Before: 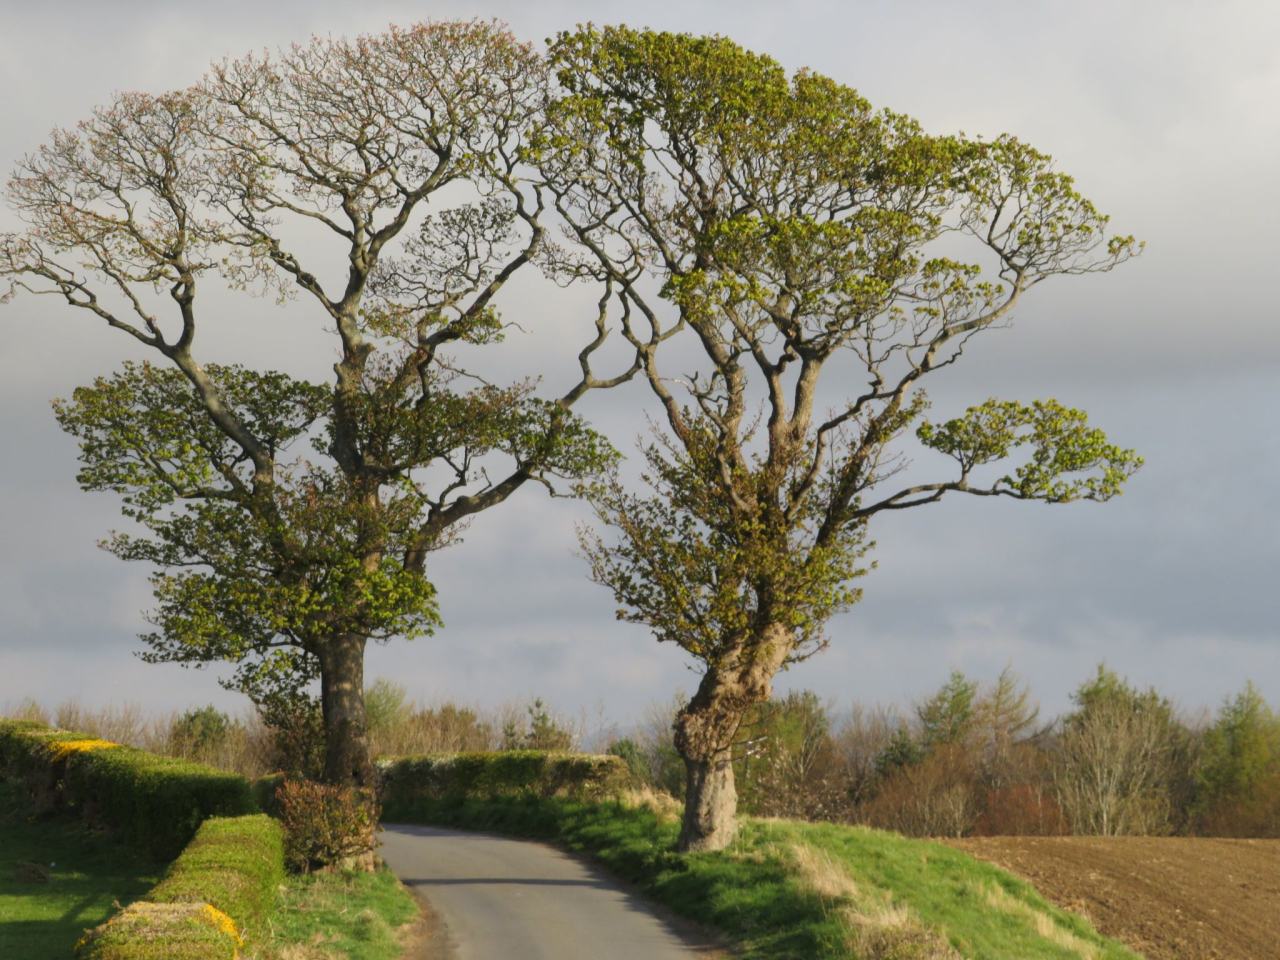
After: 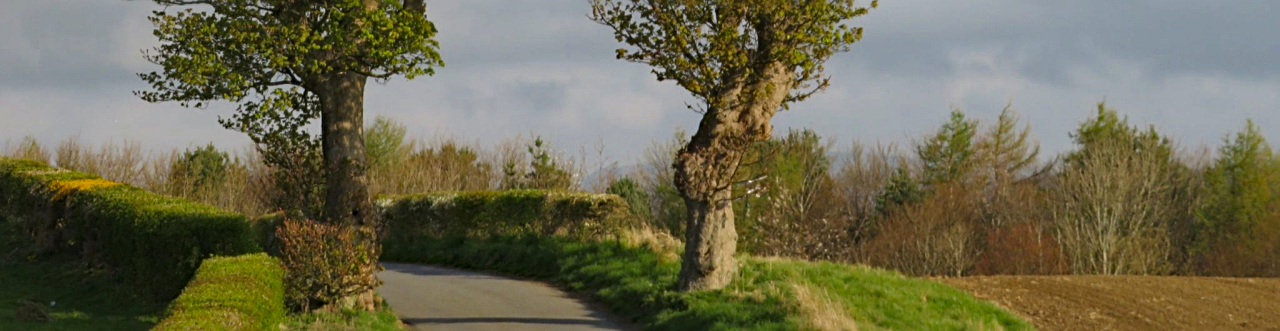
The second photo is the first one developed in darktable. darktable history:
tone equalizer: mask exposure compensation -0.496 EV
haze removal: strength 0.284, distance 0.246, compatibility mode true, adaptive false
sharpen: radius 2.219, amount 0.388, threshold 0.087
color zones: curves: ch0 [(0, 0.425) (0.143, 0.422) (0.286, 0.42) (0.429, 0.419) (0.571, 0.419) (0.714, 0.42) (0.857, 0.422) (1, 0.425)]
crop and rotate: top 58.504%, bottom 6.986%
